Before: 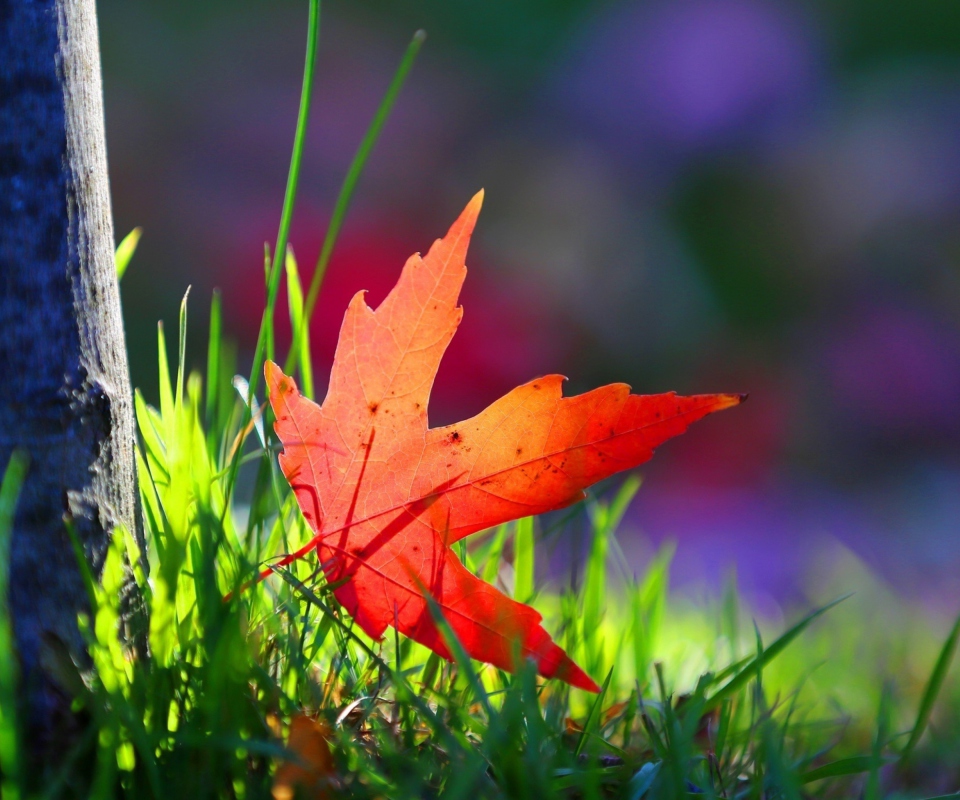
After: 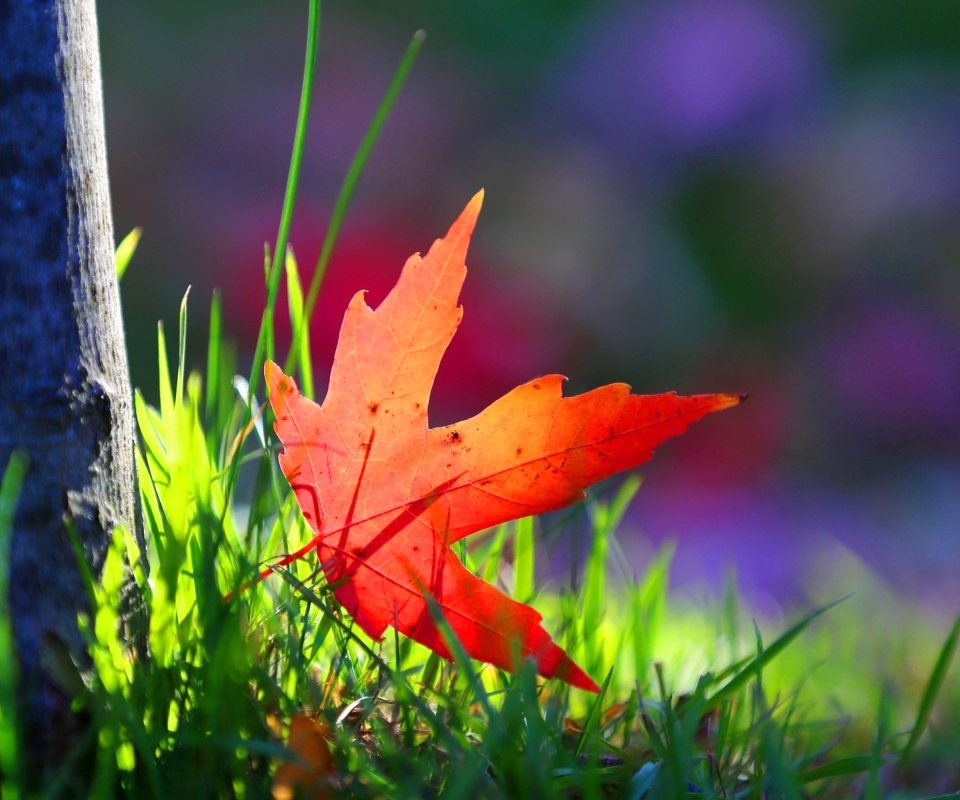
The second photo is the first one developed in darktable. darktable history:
exposure: exposure 0.13 EV, compensate exposure bias true, compensate highlight preservation false
